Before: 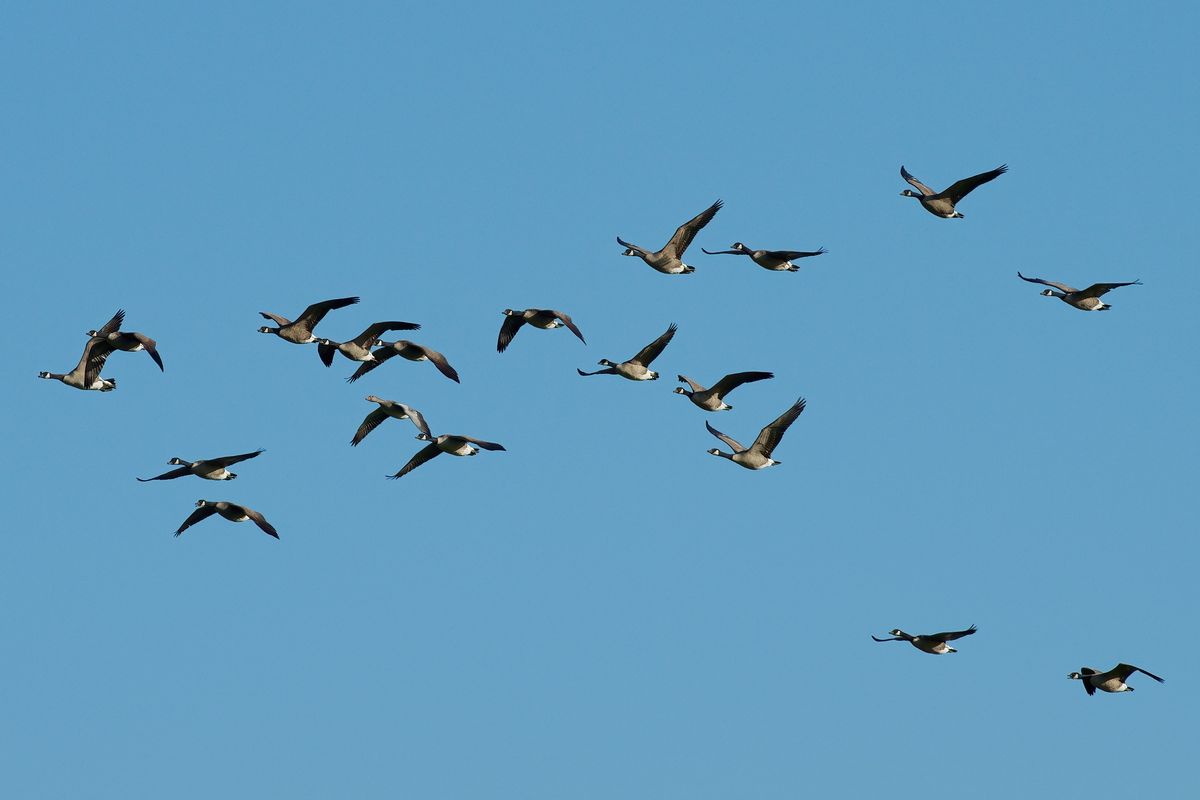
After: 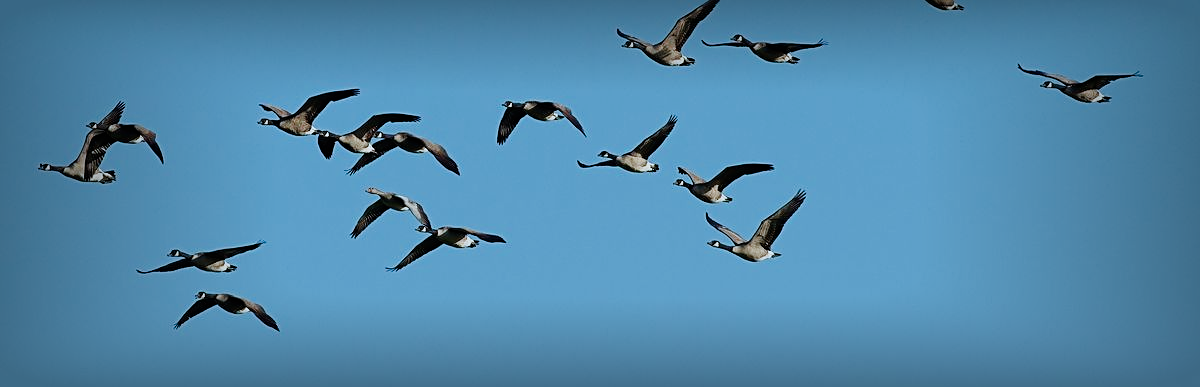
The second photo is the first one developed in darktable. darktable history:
color correction: highlights a* -4.18, highlights b* -10.81
sharpen: on, module defaults
color balance rgb: shadows lift › chroma 1%, shadows lift › hue 28.8°, power › hue 60°, highlights gain › chroma 1%, highlights gain › hue 60°, global offset › luminance 0.25%, perceptual saturation grading › highlights -20%, perceptual saturation grading › shadows 20%, perceptual brilliance grading › highlights 10%, perceptual brilliance grading › shadows -5%, global vibrance 19.67%
filmic rgb: black relative exposure -7.65 EV, white relative exposure 4.56 EV, hardness 3.61
vignetting: fall-off start 53.2%, brightness -0.594, saturation 0, automatic ratio true, width/height ratio 1.313, shape 0.22, unbound false
crop and rotate: top 26.056%, bottom 25.543%
